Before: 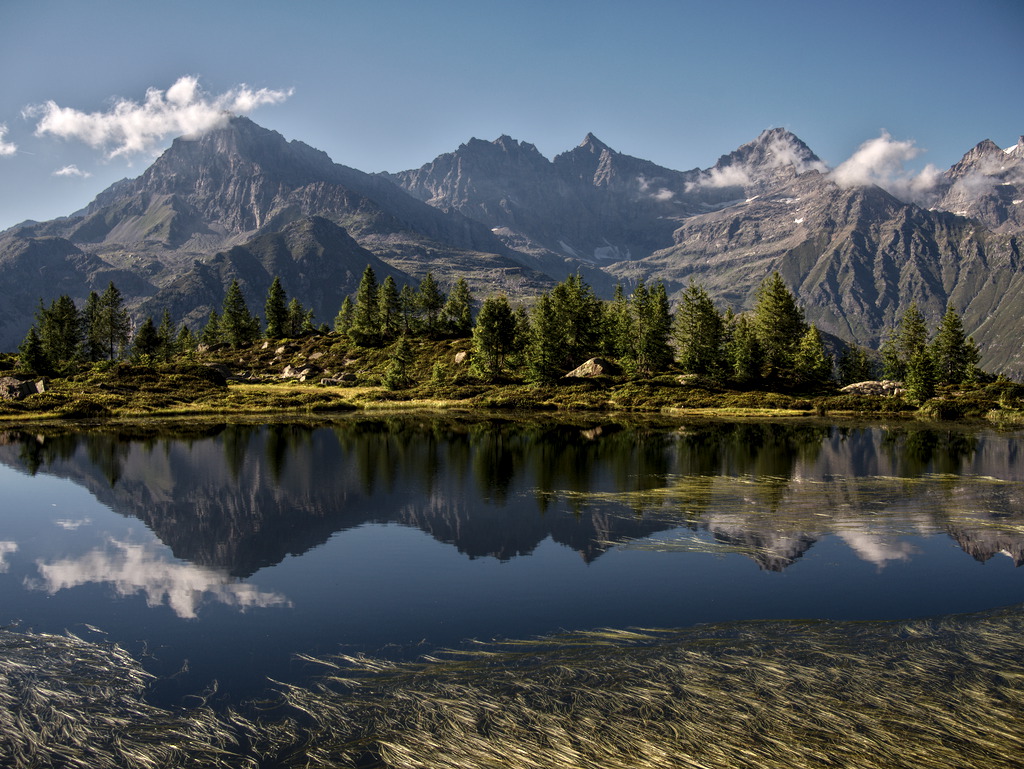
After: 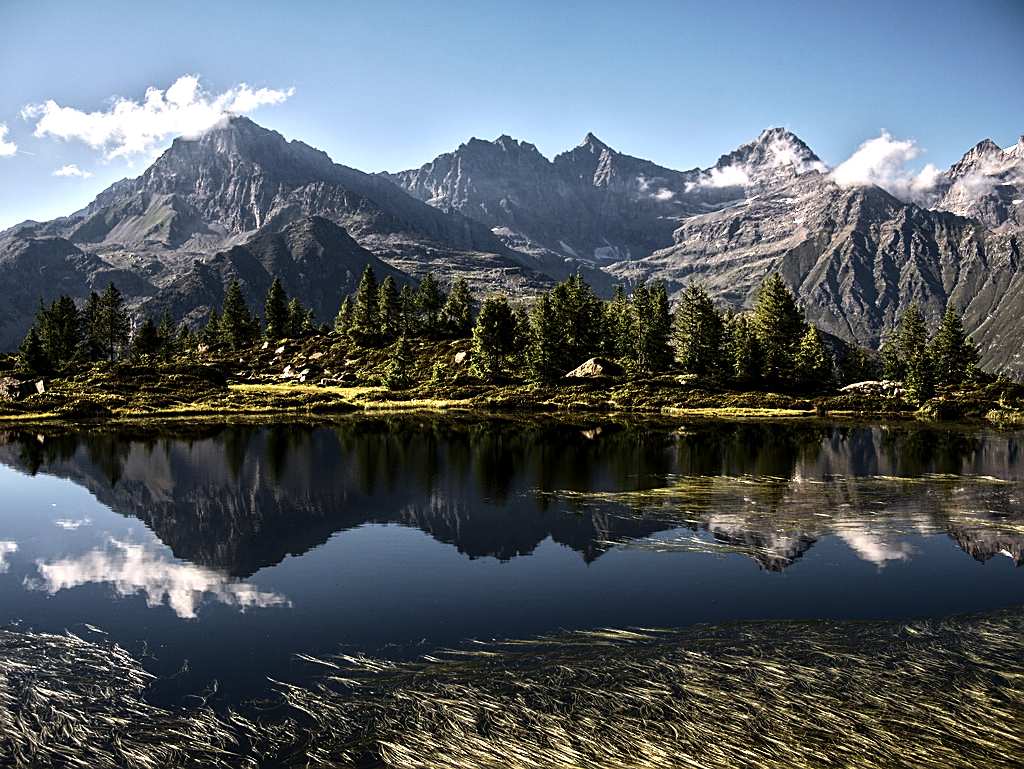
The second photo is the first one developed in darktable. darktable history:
tone equalizer: -8 EV -1.08 EV, -7 EV -1.01 EV, -6 EV -0.867 EV, -5 EV -0.578 EV, -3 EV 0.578 EV, -2 EV 0.867 EV, -1 EV 1.01 EV, +0 EV 1.08 EV, edges refinement/feathering 500, mask exposure compensation -1.57 EV, preserve details no
sharpen: on, module defaults
